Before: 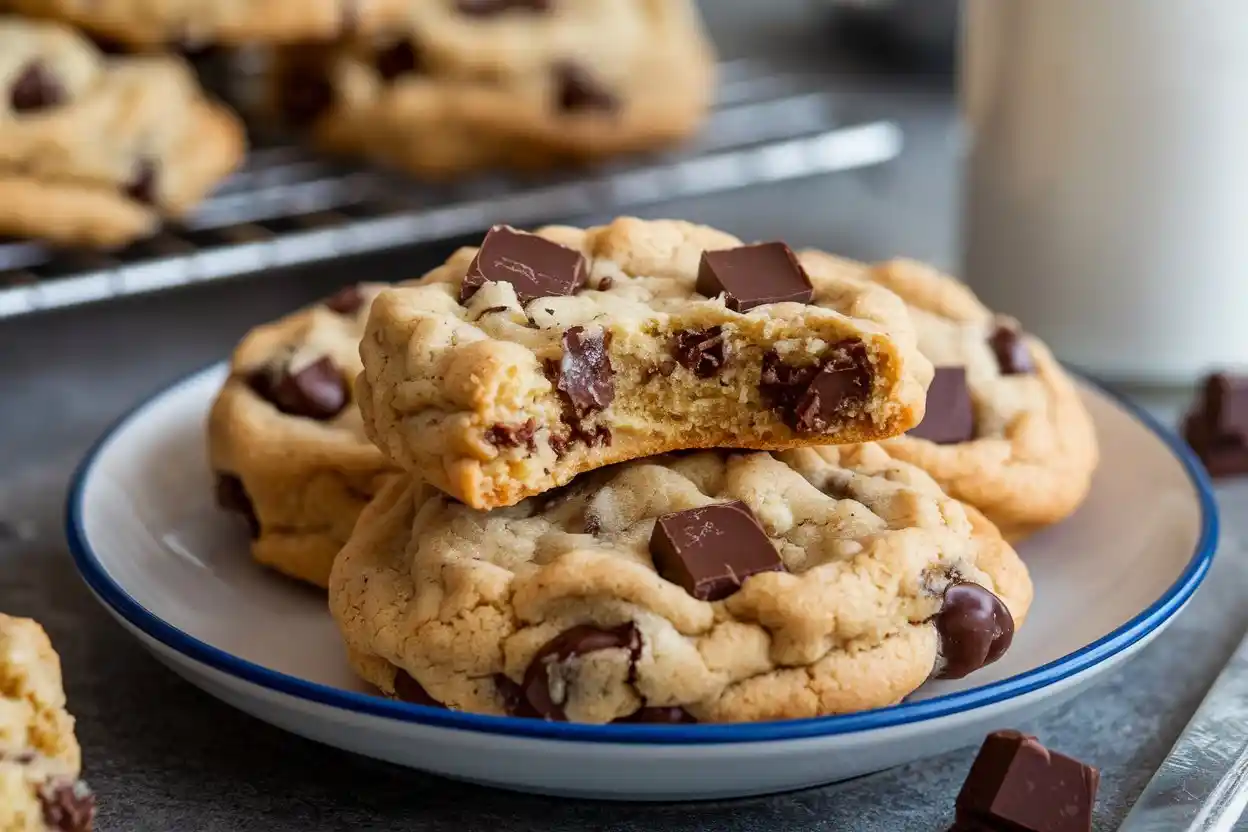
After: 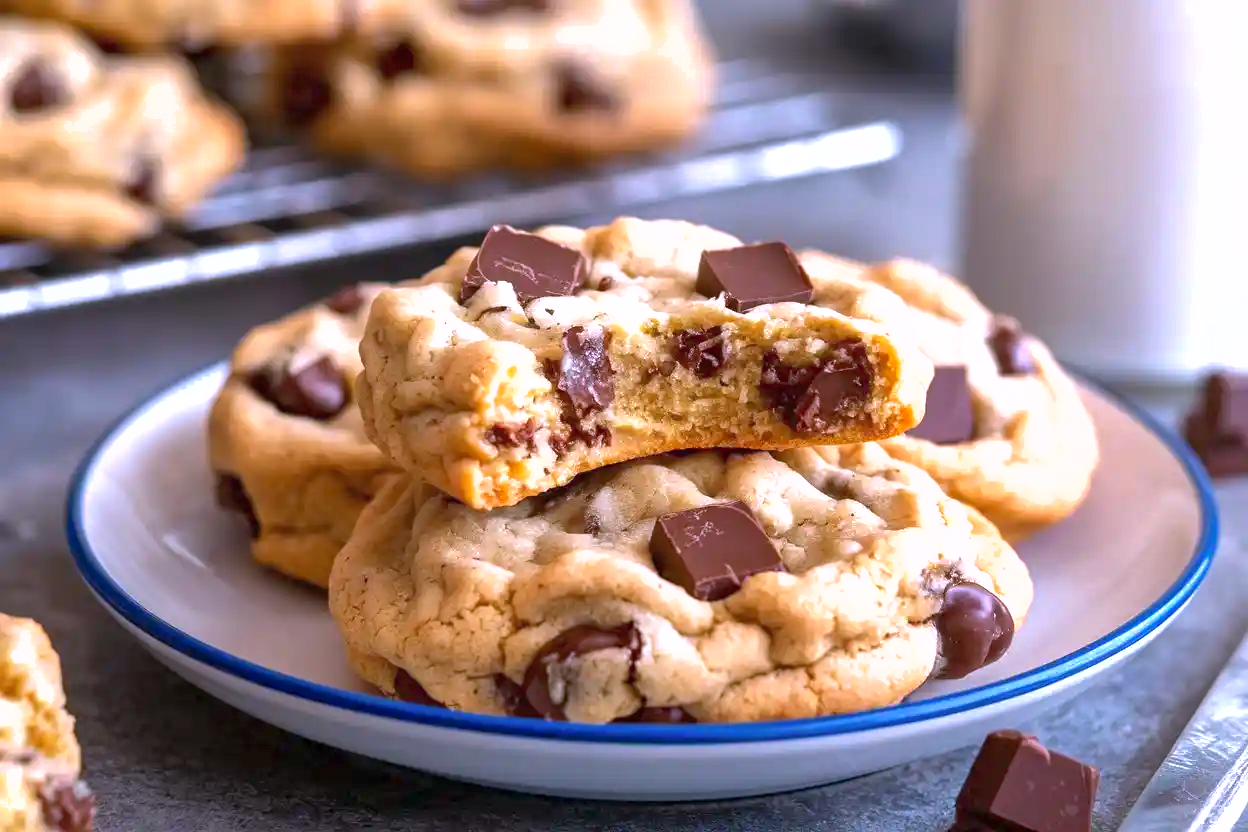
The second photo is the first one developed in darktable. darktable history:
exposure: black level correction 0, exposure 0.7 EV, compensate exposure bias true, compensate highlight preservation false
white balance: red 1.042, blue 1.17
shadows and highlights: on, module defaults
